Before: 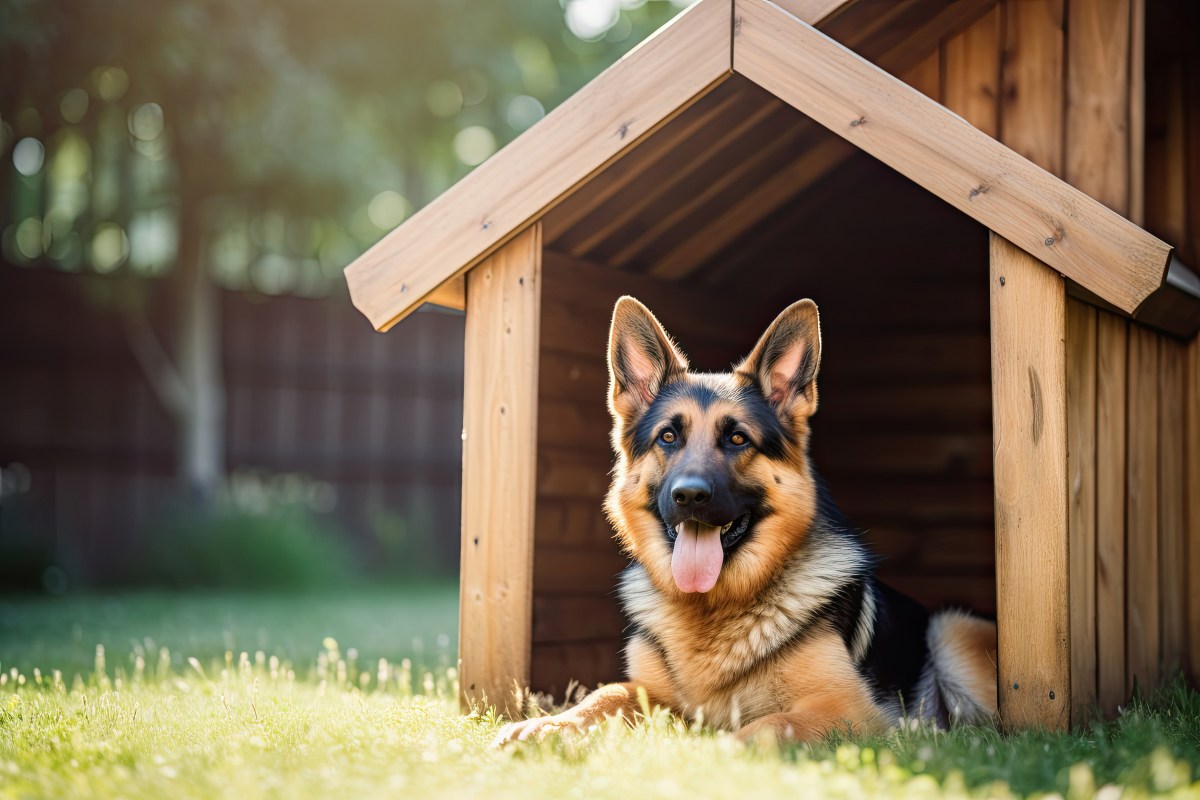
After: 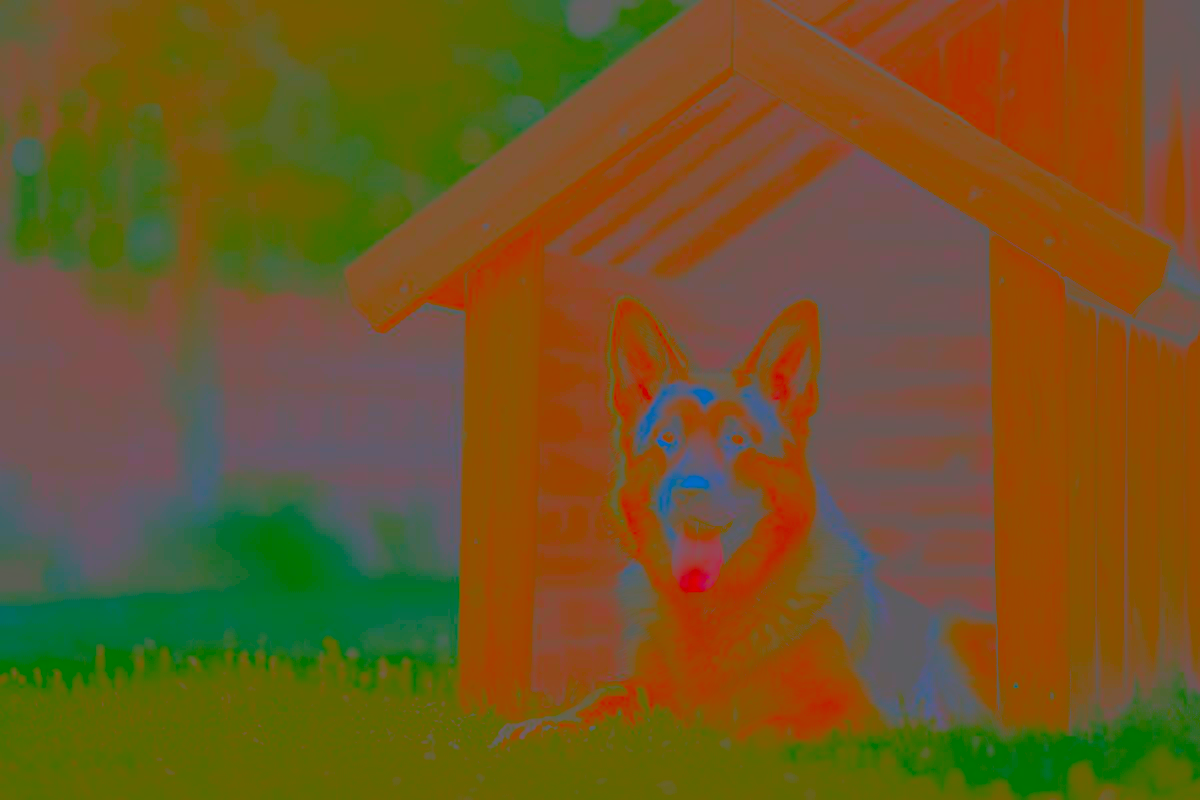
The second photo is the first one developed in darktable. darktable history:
color balance rgb: shadows lift › chroma 0.737%, shadows lift › hue 111.31°, linear chroma grading › global chroma 14.865%, perceptual saturation grading › global saturation 31.326%, global vibrance 9.505%
contrast brightness saturation: contrast -0.977, brightness -0.157, saturation 0.732
